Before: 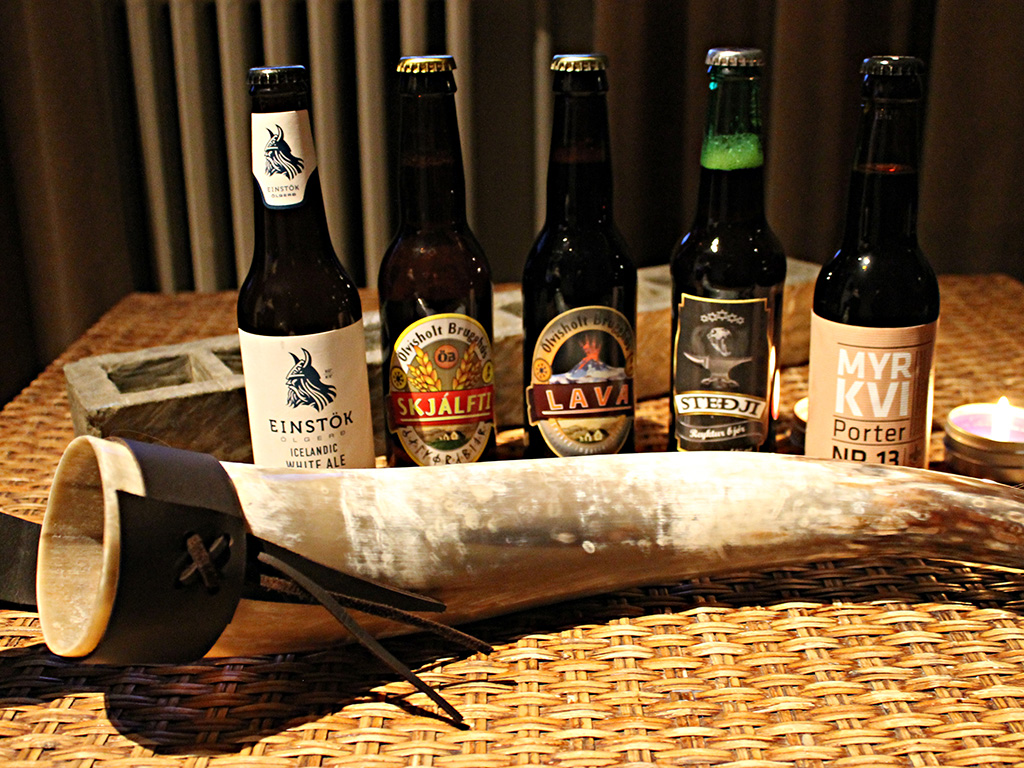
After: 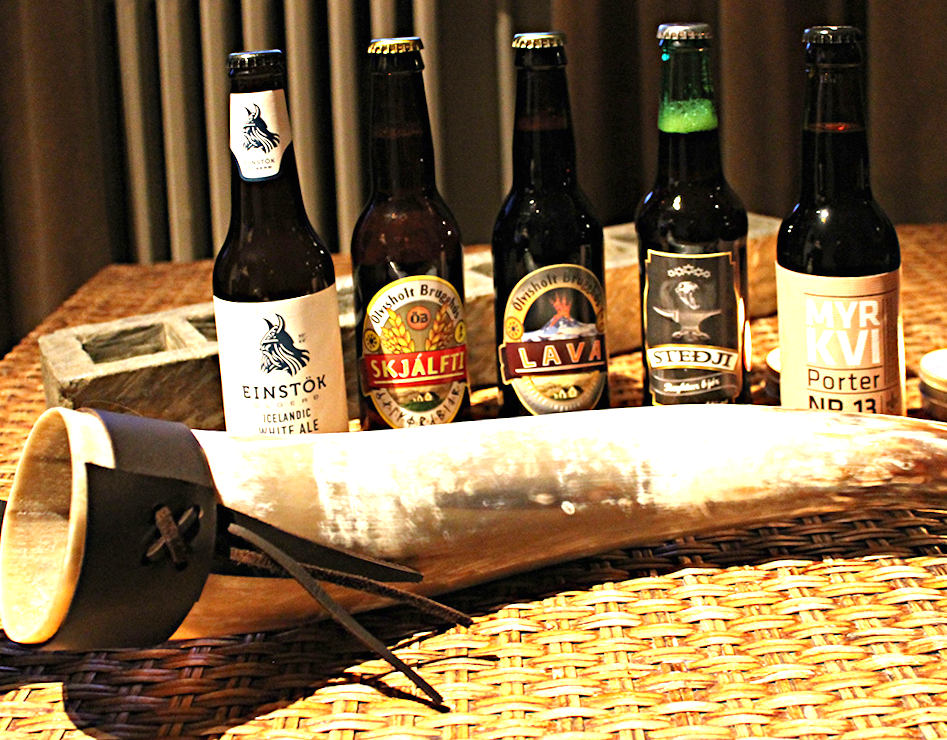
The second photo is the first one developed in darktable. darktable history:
rotate and perspective: rotation -1.68°, lens shift (vertical) -0.146, crop left 0.049, crop right 0.912, crop top 0.032, crop bottom 0.96
exposure: black level correction 0, exposure 0.953 EV, compensate exposure bias true, compensate highlight preservation false
